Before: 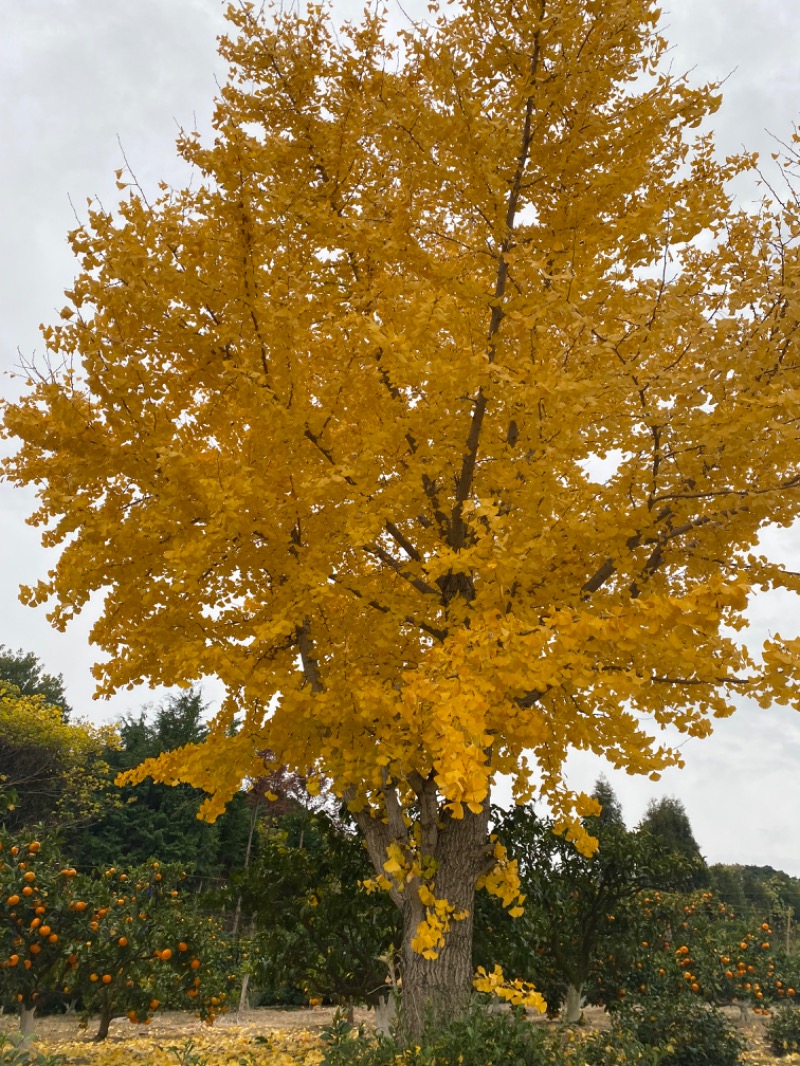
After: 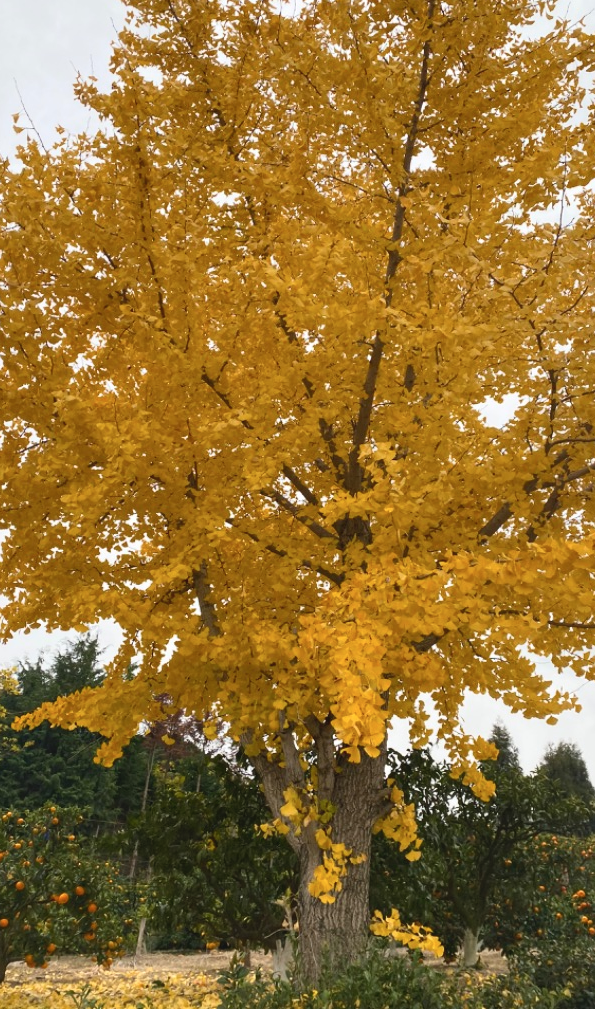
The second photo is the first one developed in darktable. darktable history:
crop and rotate: left 12.952%, top 5.289%, right 12.627%
tone curve: curves: ch0 [(0, 0) (0.003, 0.045) (0.011, 0.051) (0.025, 0.057) (0.044, 0.074) (0.069, 0.096) (0.1, 0.125) (0.136, 0.16) (0.177, 0.201) (0.224, 0.242) (0.277, 0.299) (0.335, 0.362) (0.399, 0.432) (0.468, 0.512) (0.543, 0.601) (0.623, 0.691) (0.709, 0.786) (0.801, 0.876) (0.898, 0.927) (1, 1)], color space Lab, independent channels, preserve colors none
